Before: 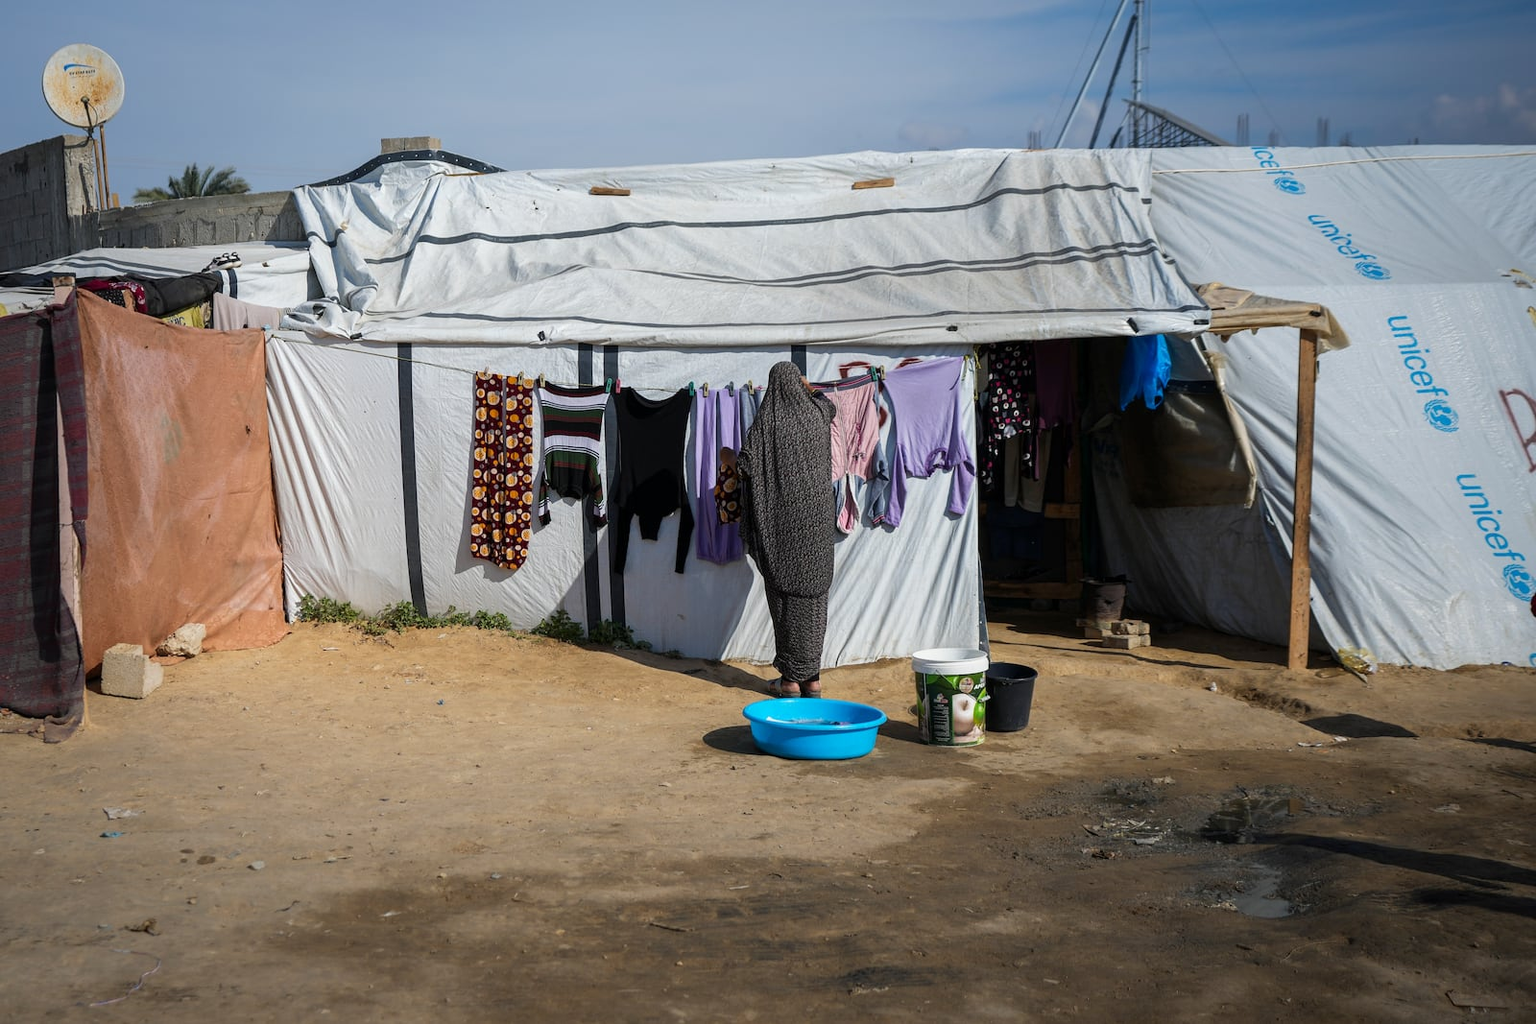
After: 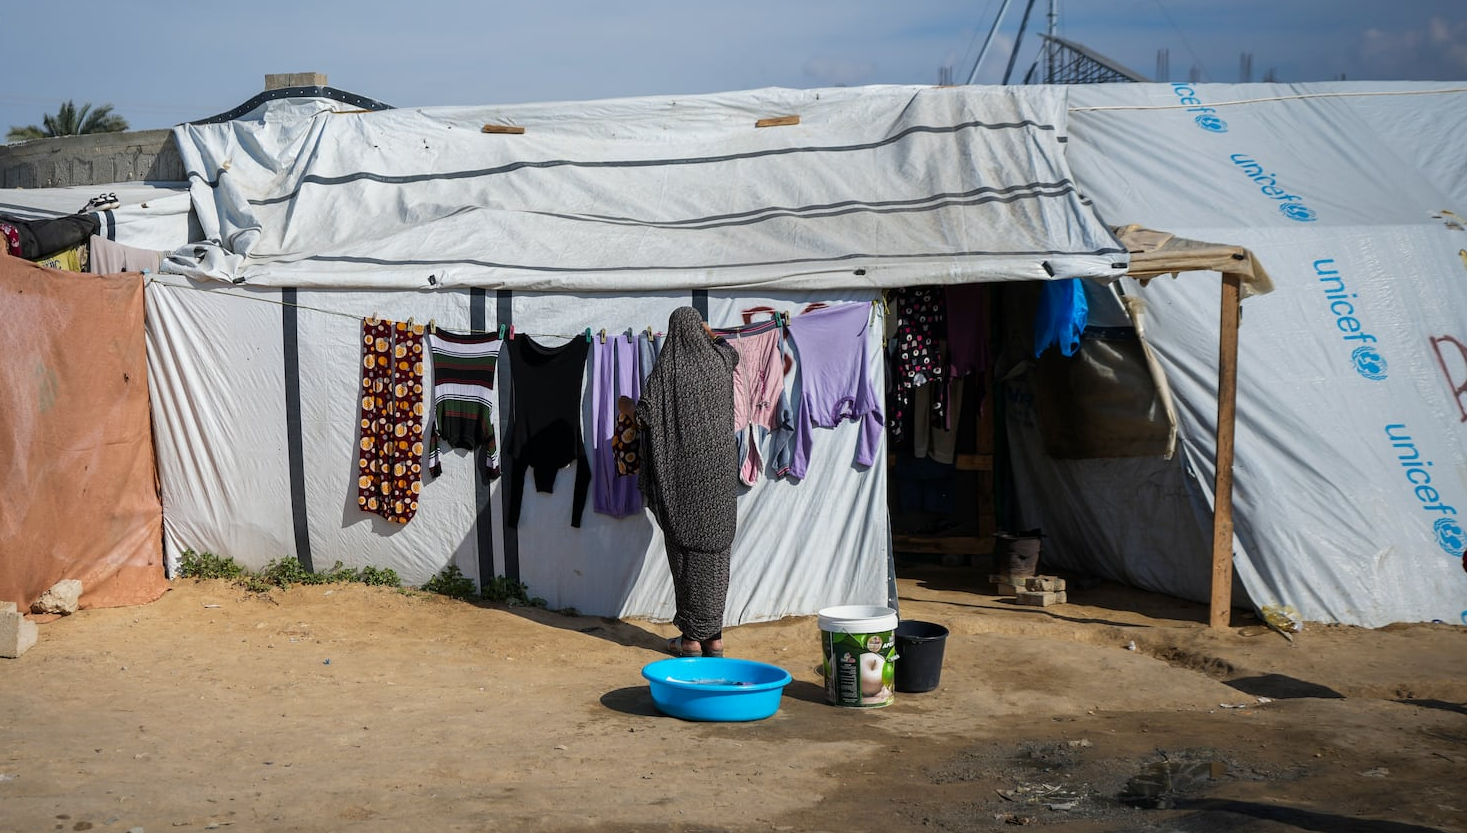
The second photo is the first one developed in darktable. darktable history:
crop: left 8.285%, top 6.577%, bottom 15.296%
